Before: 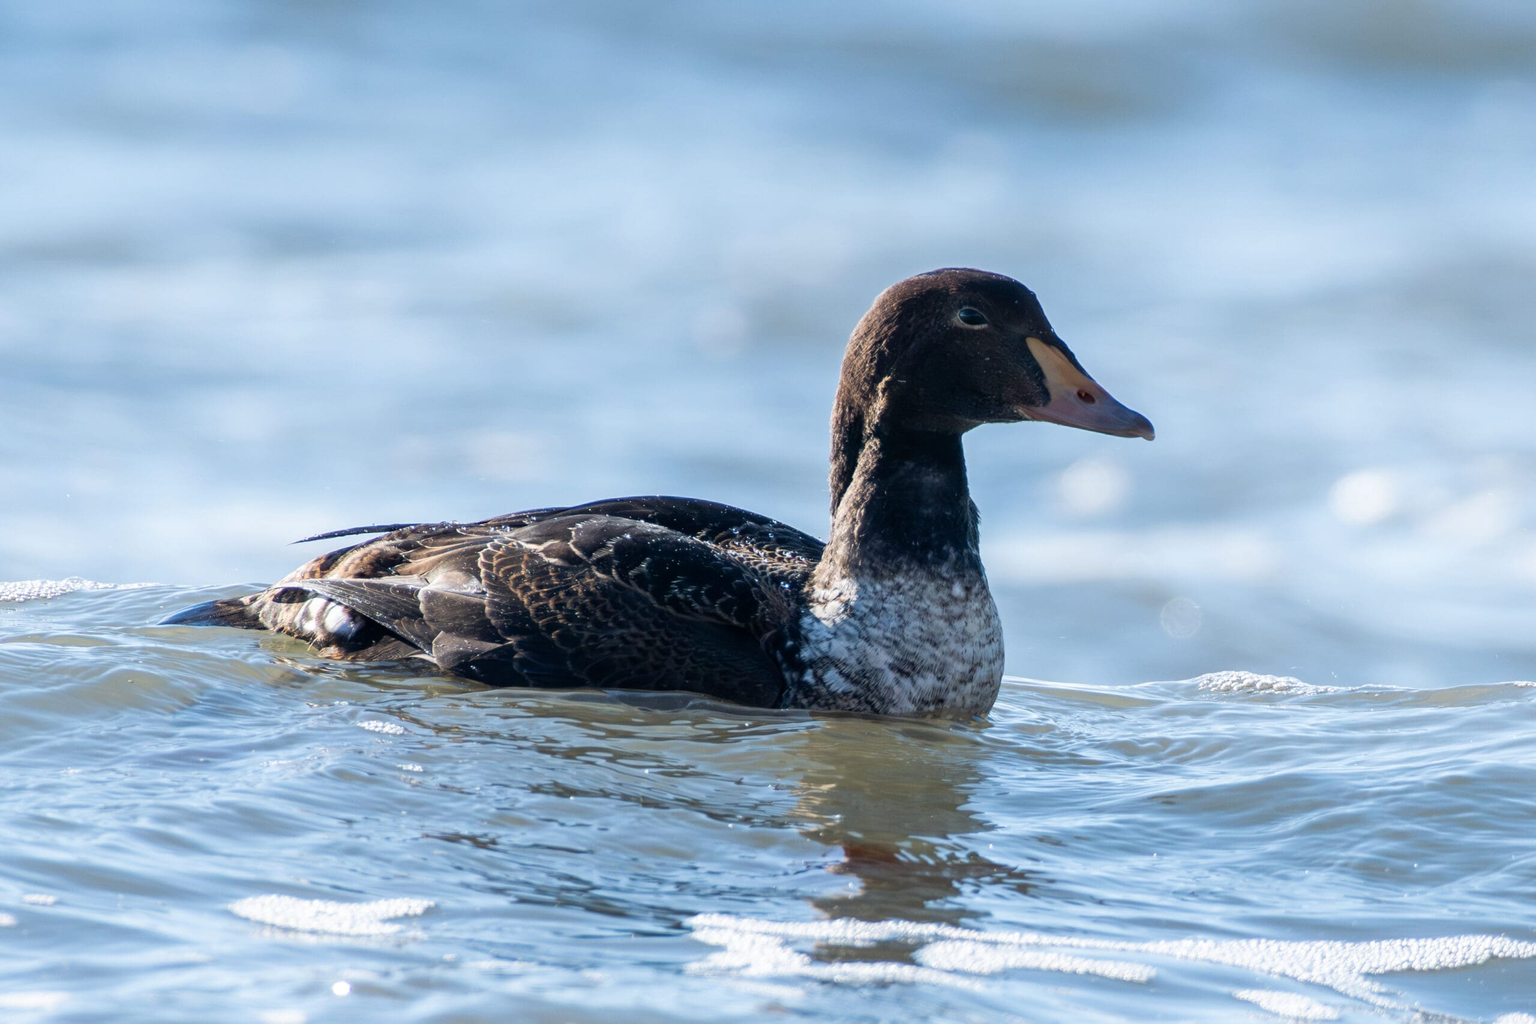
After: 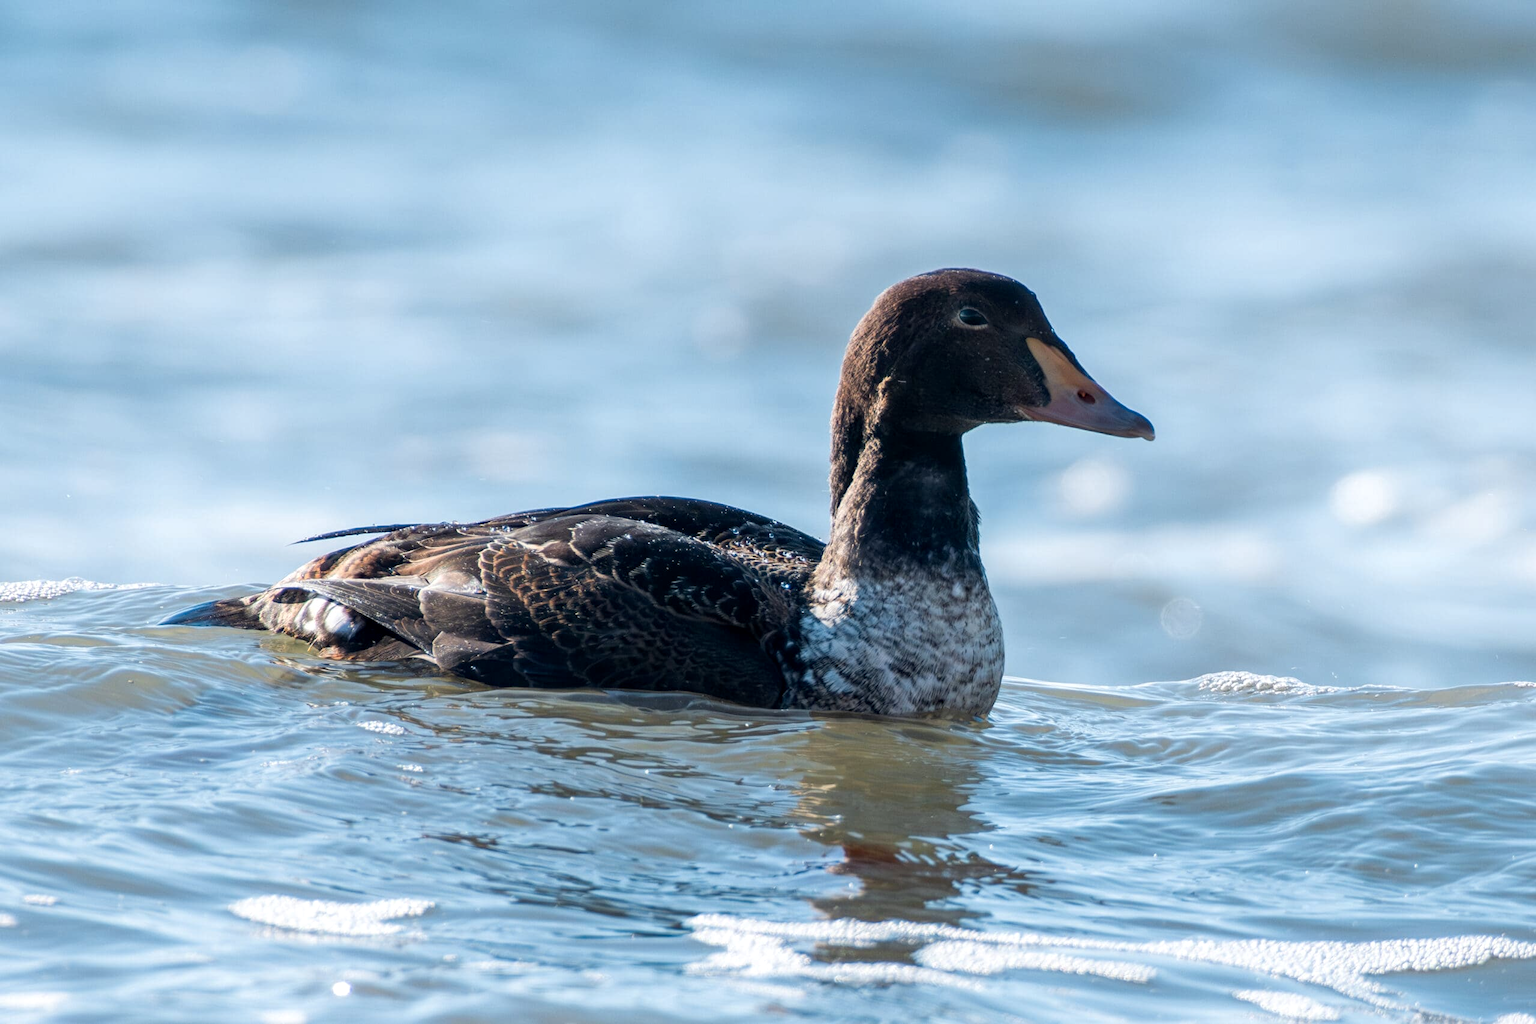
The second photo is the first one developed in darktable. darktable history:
local contrast: highlights 100%, shadows 100%, detail 120%, midtone range 0.2
color zones: curves: ch1 [(0.235, 0.558) (0.75, 0.5)]; ch2 [(0.25, 0.462) (0.749, 0.457)], mix 40.67%
